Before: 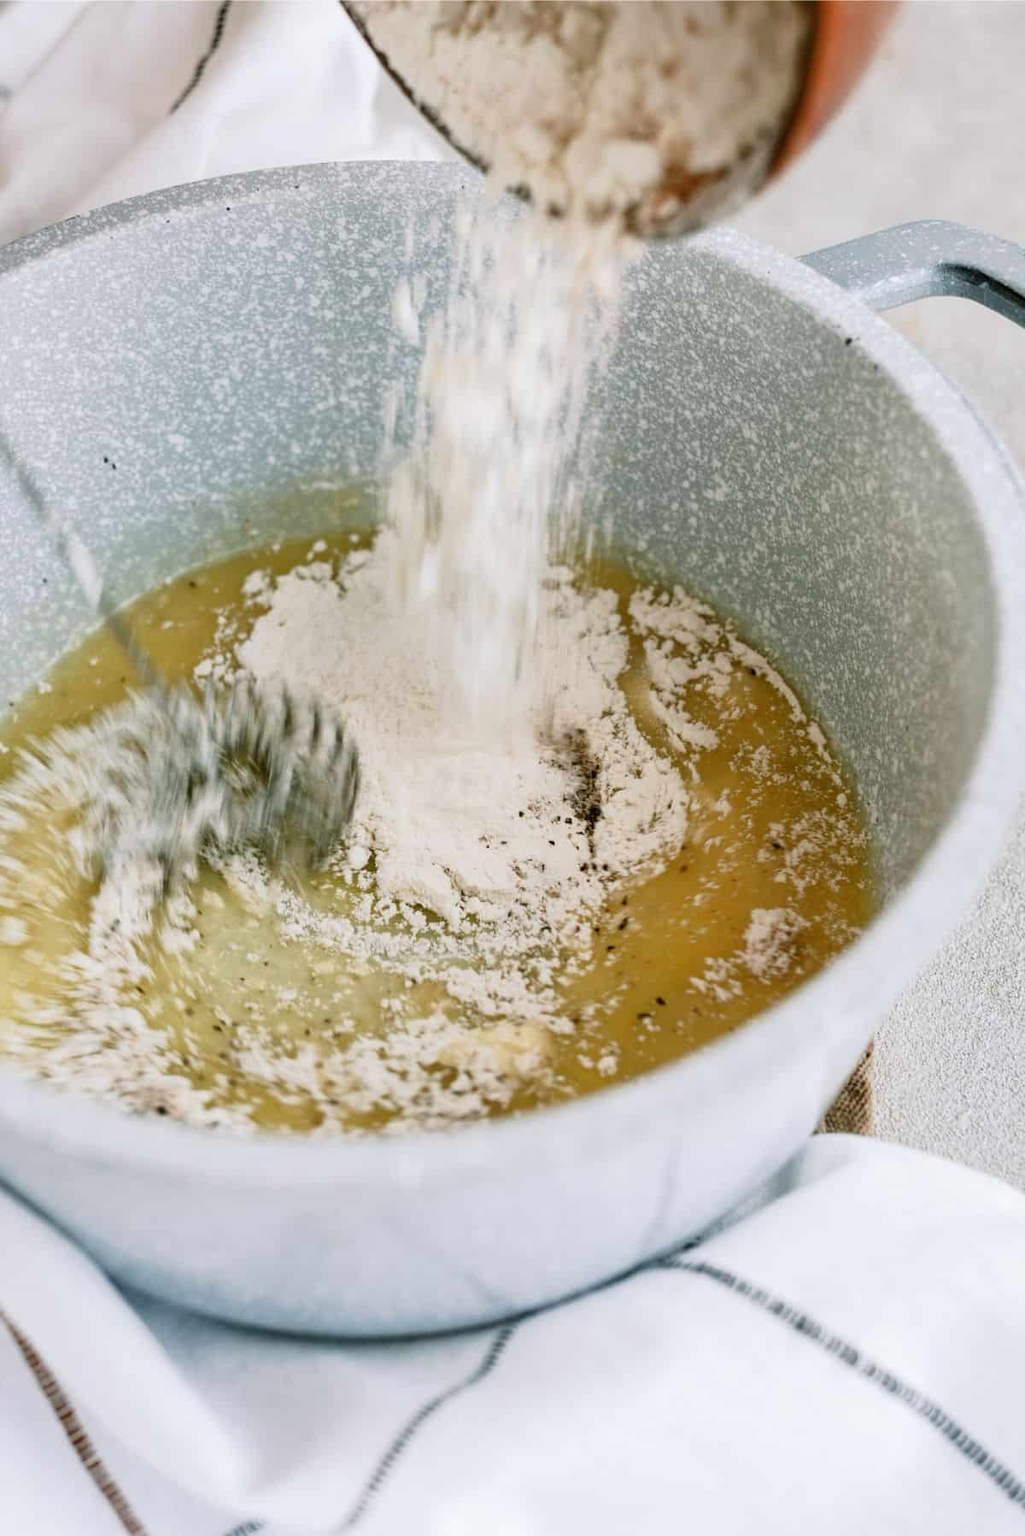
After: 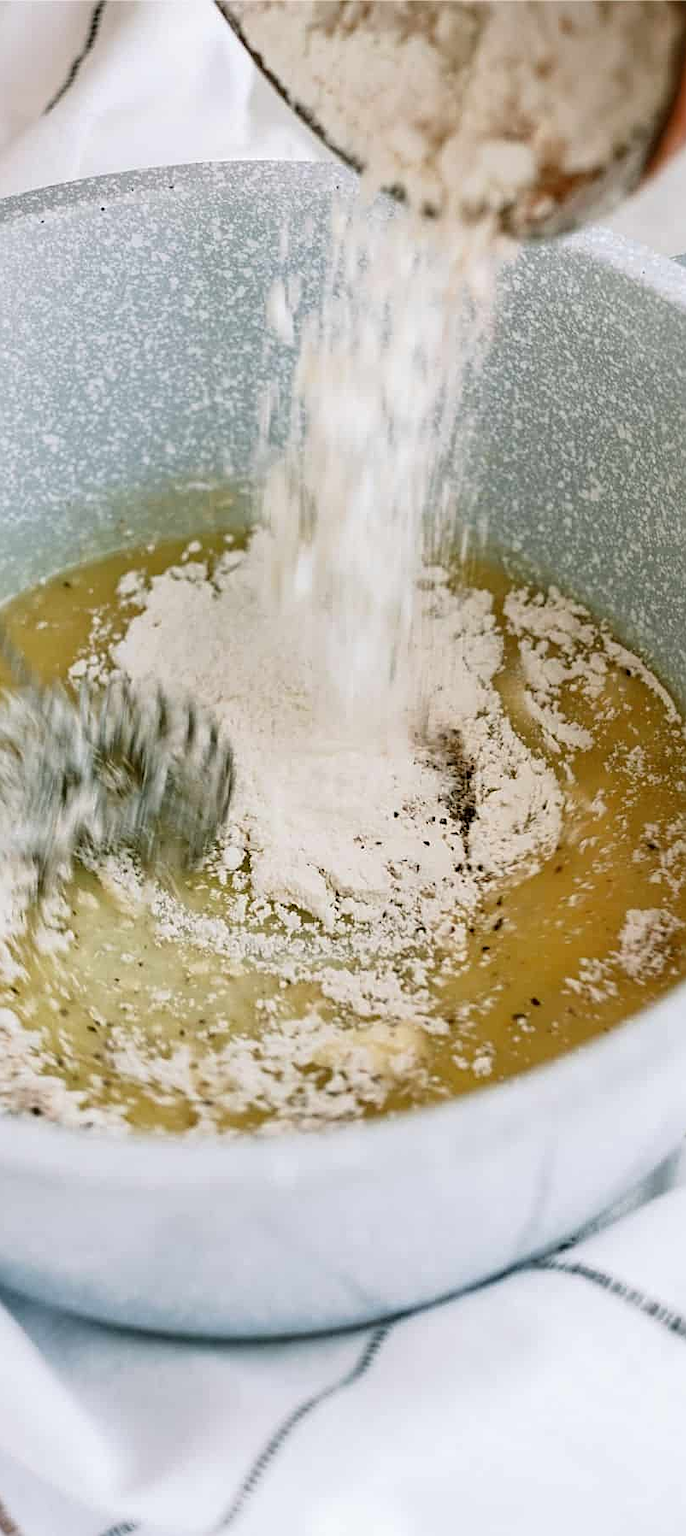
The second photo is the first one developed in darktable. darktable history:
sharpen: on, module defaults
crop and rotate: left 12.305%, right 20.737%
